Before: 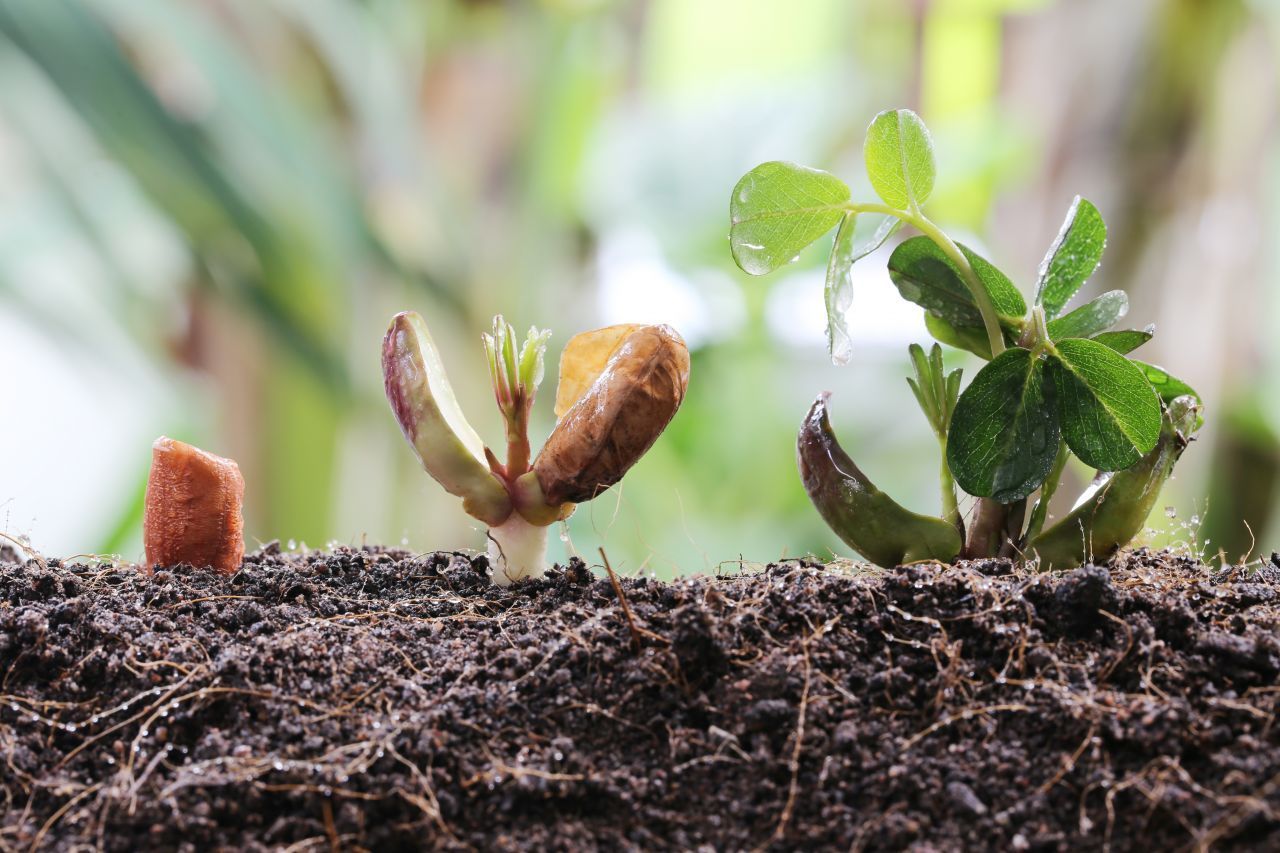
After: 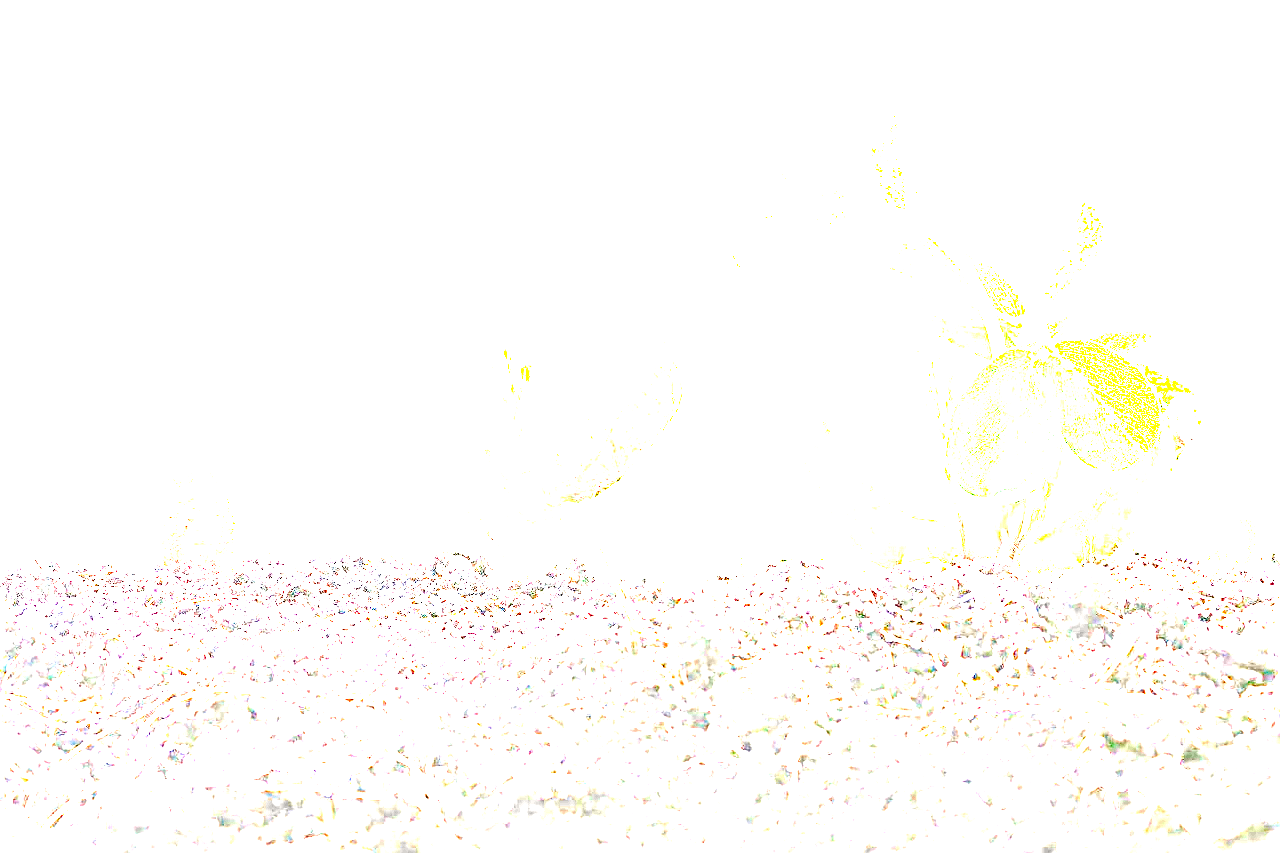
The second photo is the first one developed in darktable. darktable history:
exposure: exposure 7.922 EV, compensate highlight preservation false
sharpen: on, module defaults
color correction: highlights a* 0.674, highlights b* 2.8, saturation 1.06
